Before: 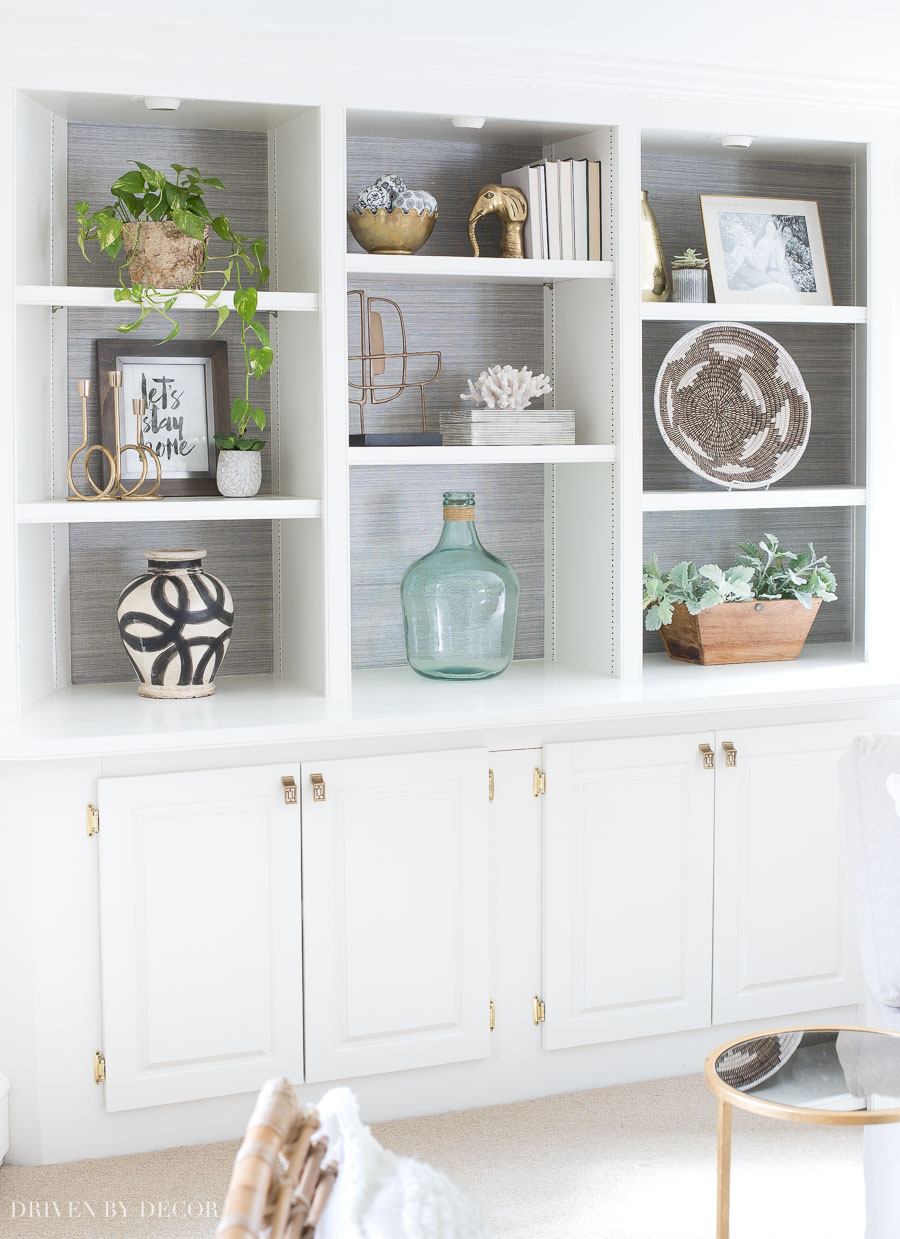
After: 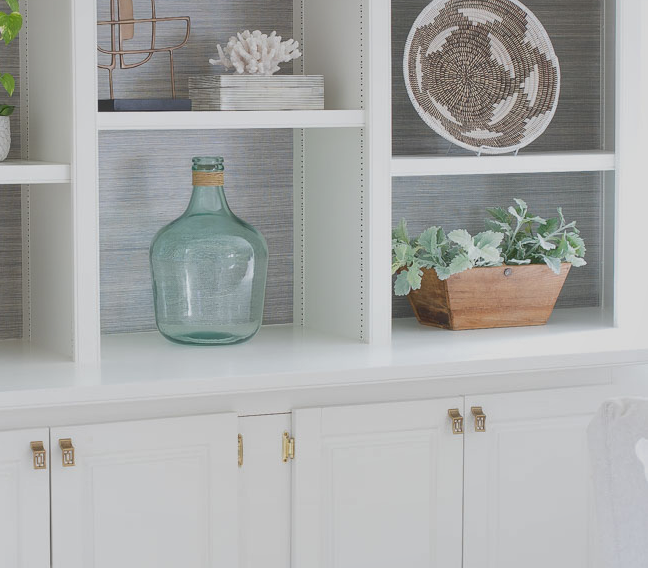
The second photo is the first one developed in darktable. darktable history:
shadows and highlights: on, module defaults
crop and rotate: left 27.938%, top 27.046%, bottom 27.046%
exposure: exposure -0.36 EV, compensate highlight preservation false
